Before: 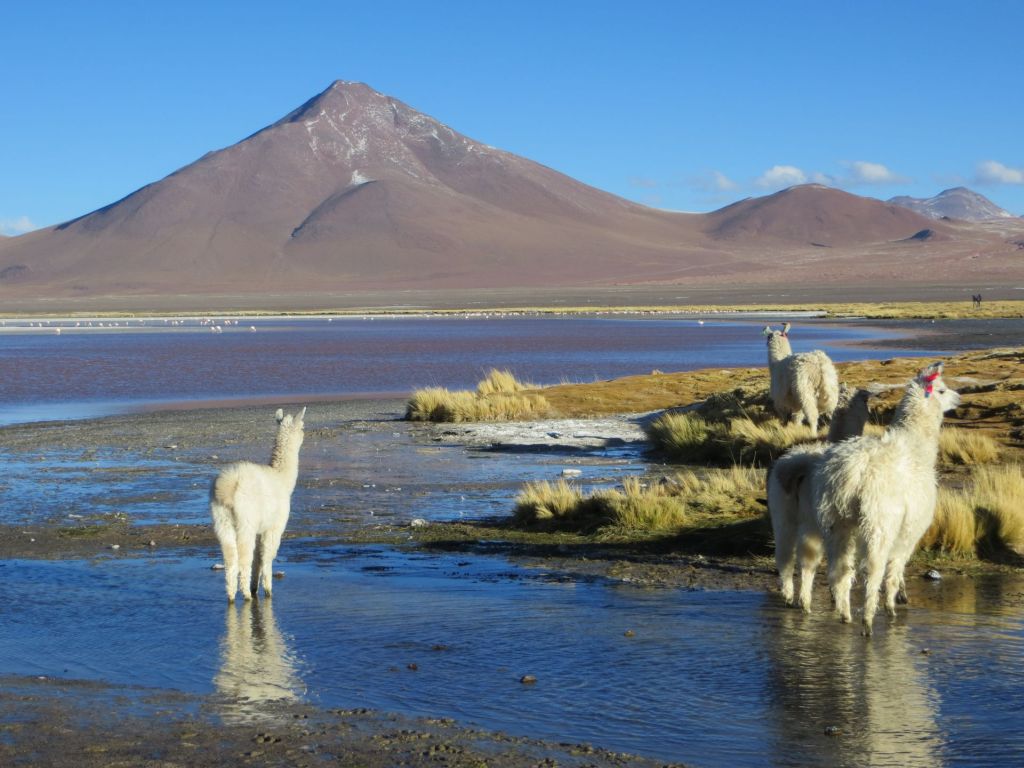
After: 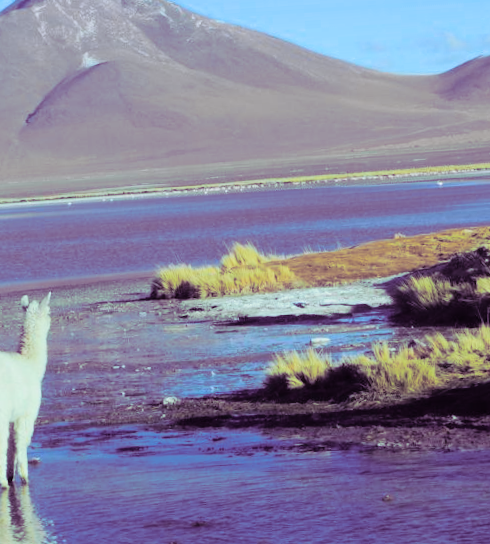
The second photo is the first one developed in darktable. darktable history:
crop and rotate: angle 0.02°, left 24.353%, top 13.219%, right 26.156%, bottom 8.224%
tone curve: curves: ch0 [(0, 0.005) (0.103, 0.097) (0.18, 0.207) (0.384, 0.465) (0.491, 0.585) (0.629, 0.726) (0.84, 0.866) (1, 0.947)]; ch1 [(0, 0) (0.172, 0.123) (0.324, 0.253) (0.396, 0.388) (0.478, 0.461) (0.499, 0.497) (0.532, 0.515) (0.57, 0.584) (0.635, 0.675) (0.805, 0.892) (1, 1)]; ch2 [(0, 0) (0.411, 0.424) (0.496, 0.501) (0.515, 0.507) (0.553, 0.562) (0.604, 0.642) (0.708, 0.768) (0.839, 0.916) (1, 1)], color space Lab, independent channels, preserve colors none
white balance: red 0.924, blue 1.095
split-toning: shadows › hue 277.2°, shadows › saturation 0.74
rotate and perspective: rotation -3.52°, crop left 0.036, crop right 0.964, crop top 0.081, crop bottom 0.919
